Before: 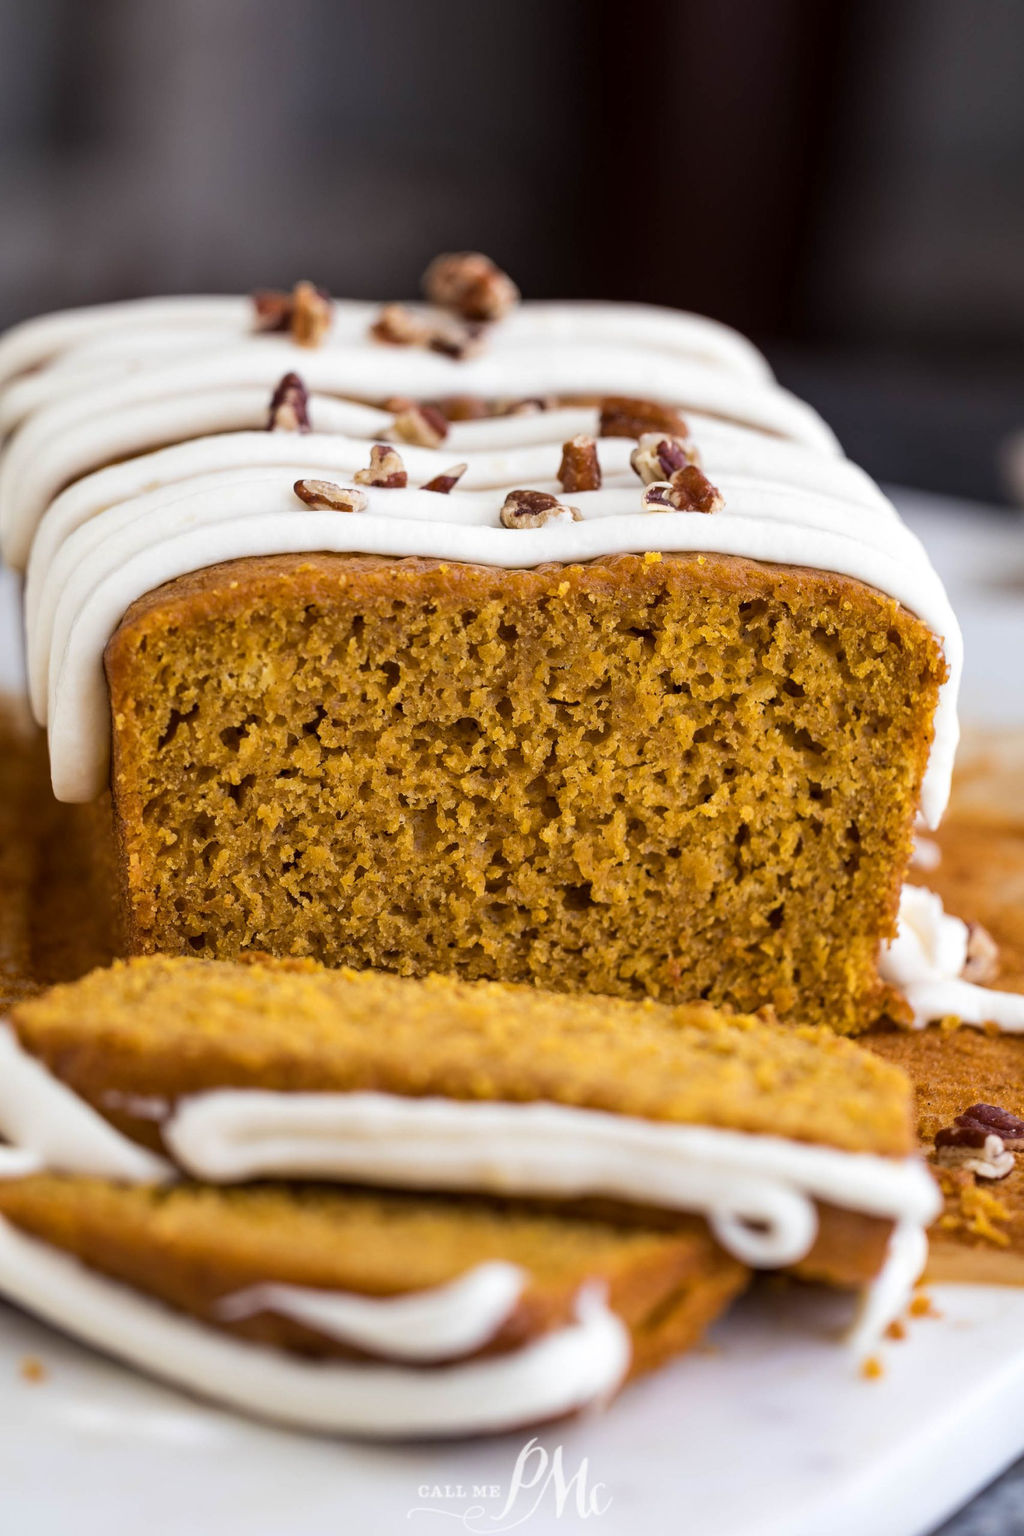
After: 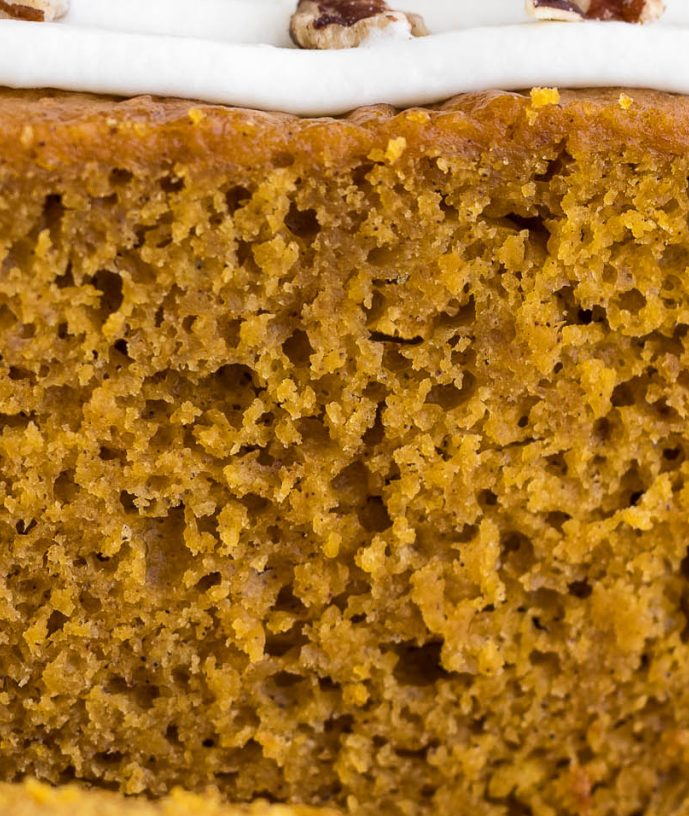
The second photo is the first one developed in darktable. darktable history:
crop: left 31.898%, top 32.5%, right 27.737%, bottom 35.609%
